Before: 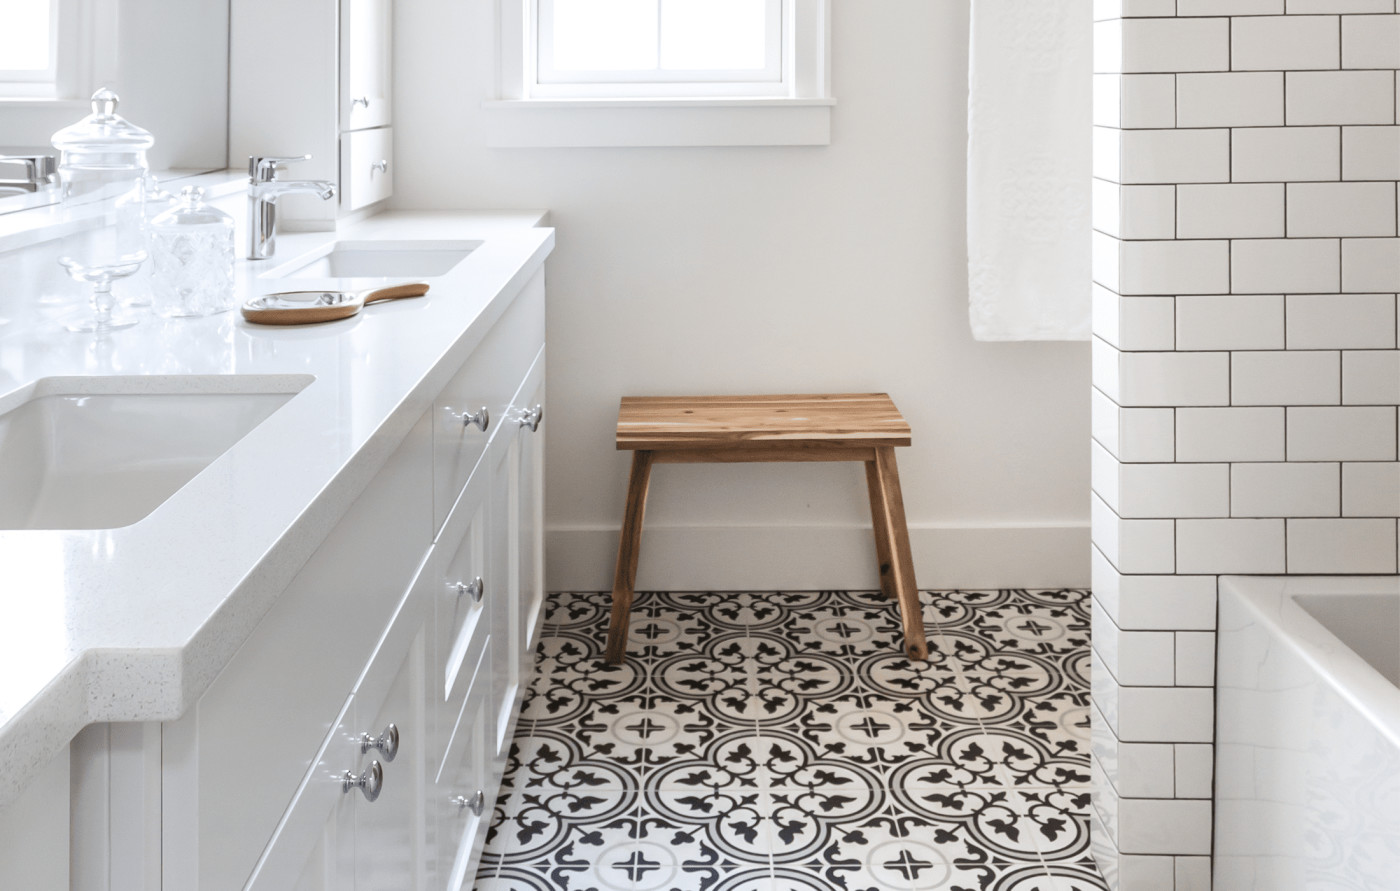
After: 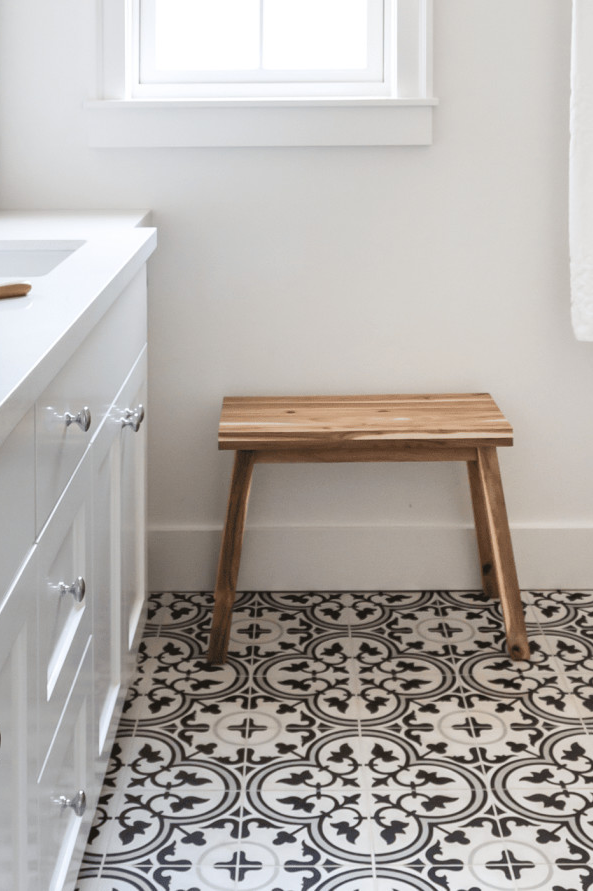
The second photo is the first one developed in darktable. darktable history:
crop: left 28.44%, right 29.186%
